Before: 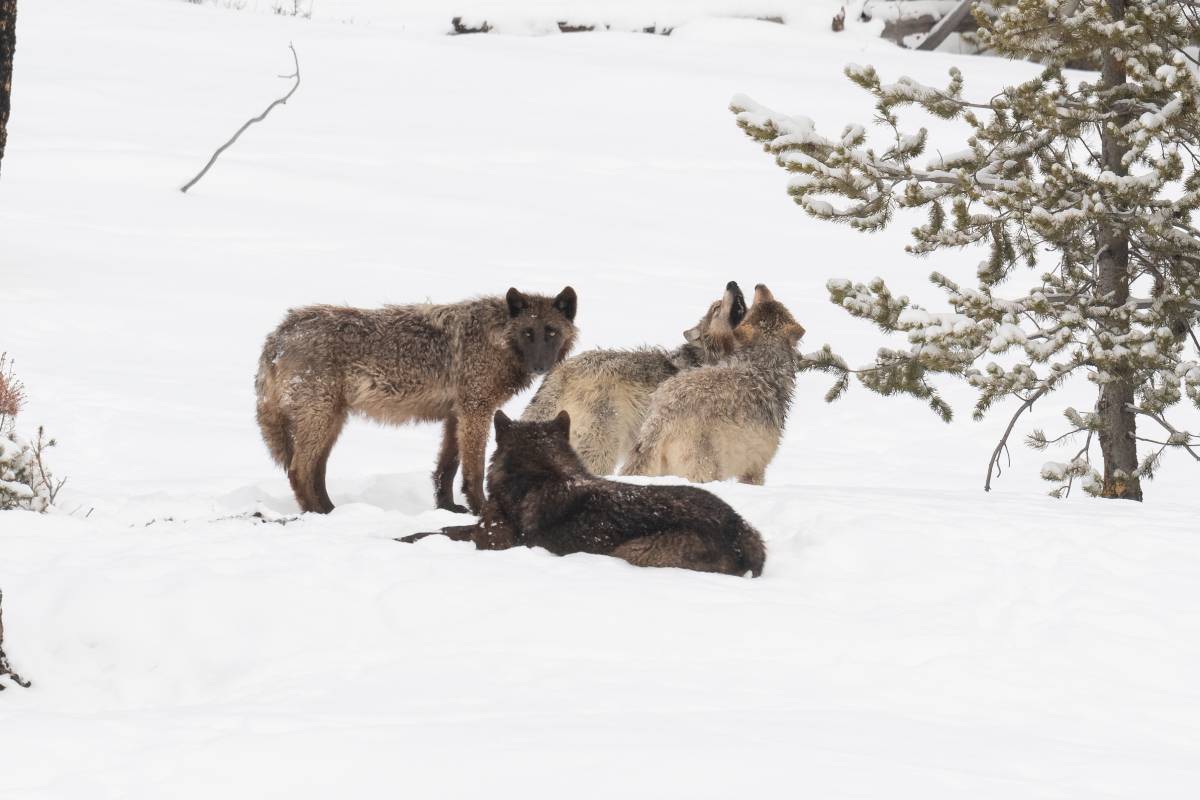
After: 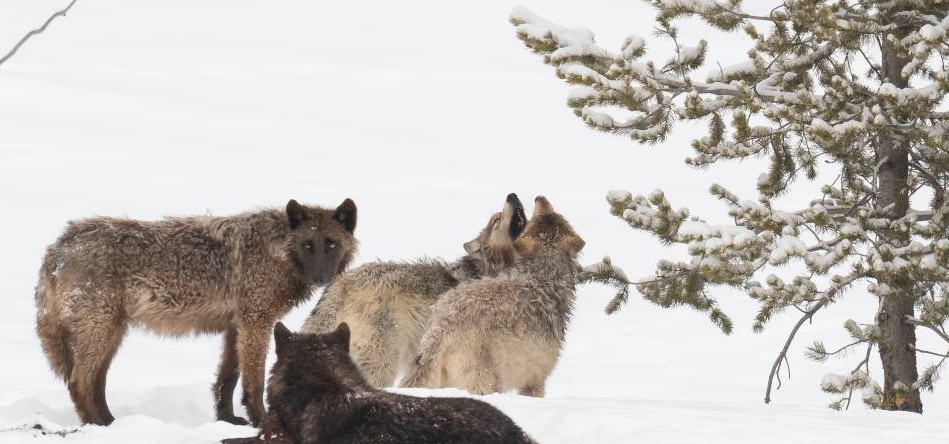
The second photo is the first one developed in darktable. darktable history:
crop: left 18.41%, top 11.108%, right 2.437%, bottom 33.319%
color correction: highlights b* -0.058
